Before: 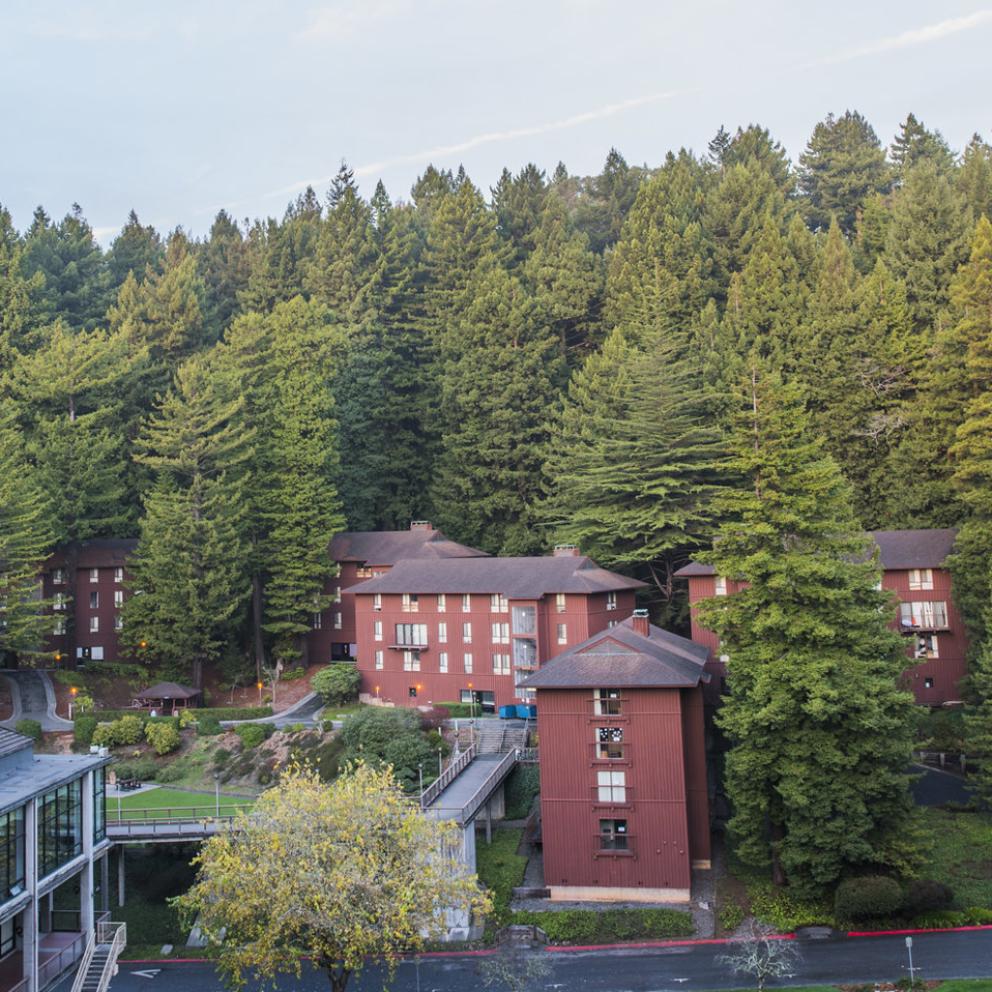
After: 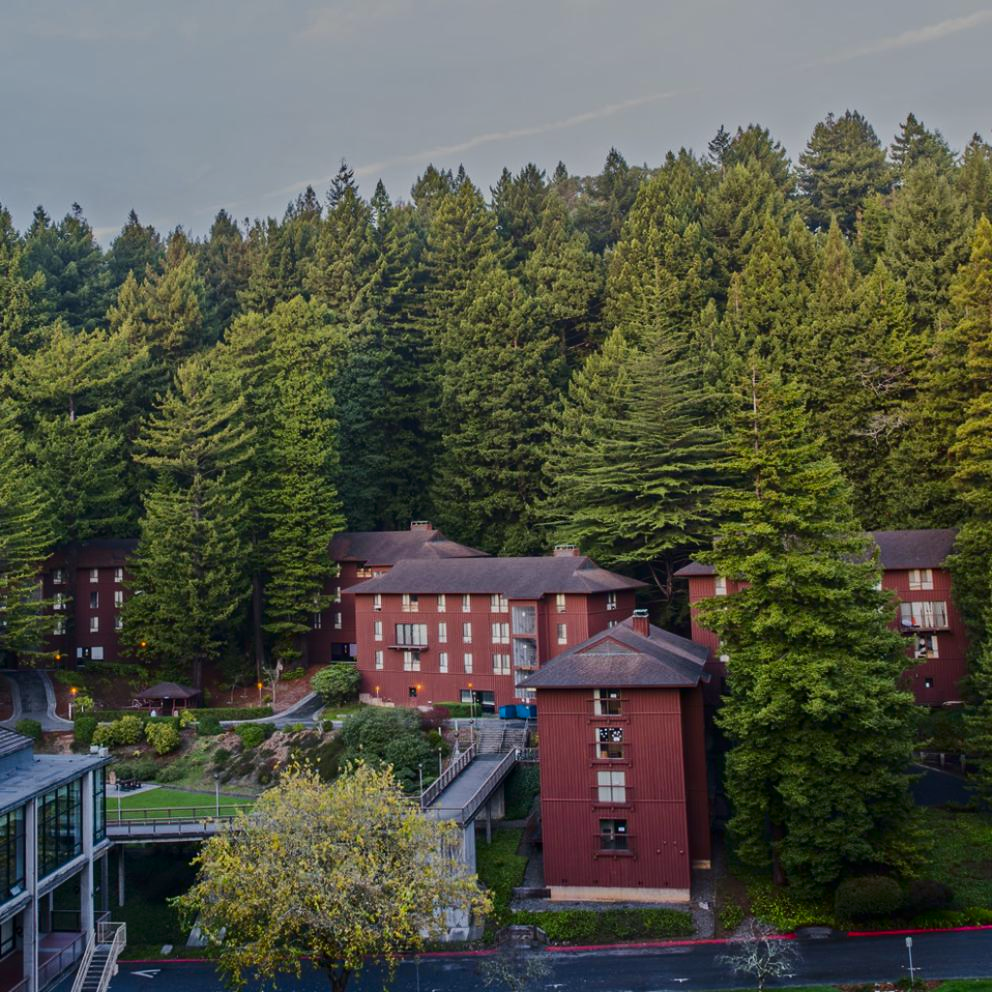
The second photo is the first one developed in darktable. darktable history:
tone equalizer: -8 EV -0.002 EV, -7 EV 0.005 EV, -6 EV -0.008 EV, -5 EV 0.007 EV, -4 EV -0.042 EV, -3 EV -0.233 EV, -2 EV -0.662 EV, -1 EV -0.983 EV, +0 EV -0.969 EV, smoothing diameter 2%, edges refinement/feathering 20, mask exposure compensation -1.57 EV, filter diffusion 5
exposure: exposure -0.242 EV, compensate highlight preservation false
contrast brightness saturation: contrast 0.19, brightness -0.11, saturation 0.21
